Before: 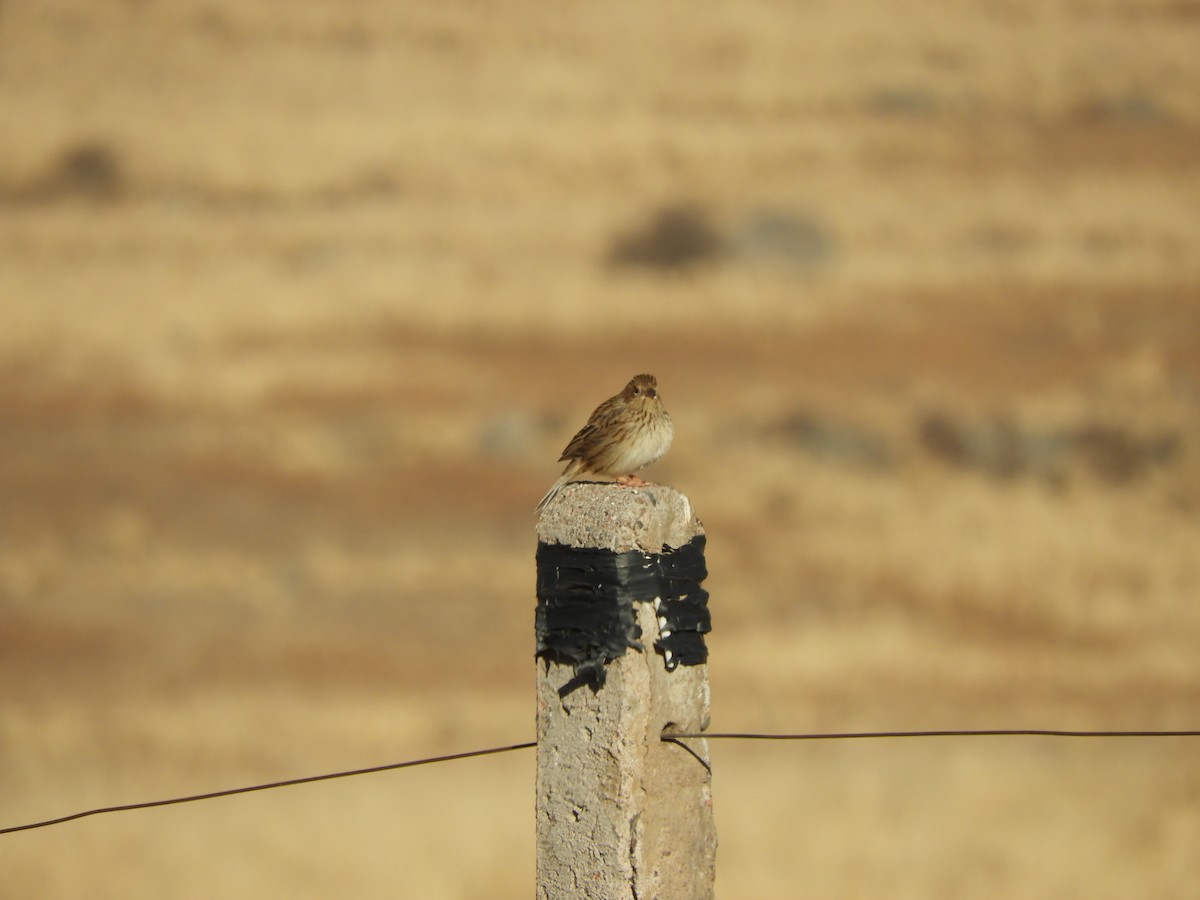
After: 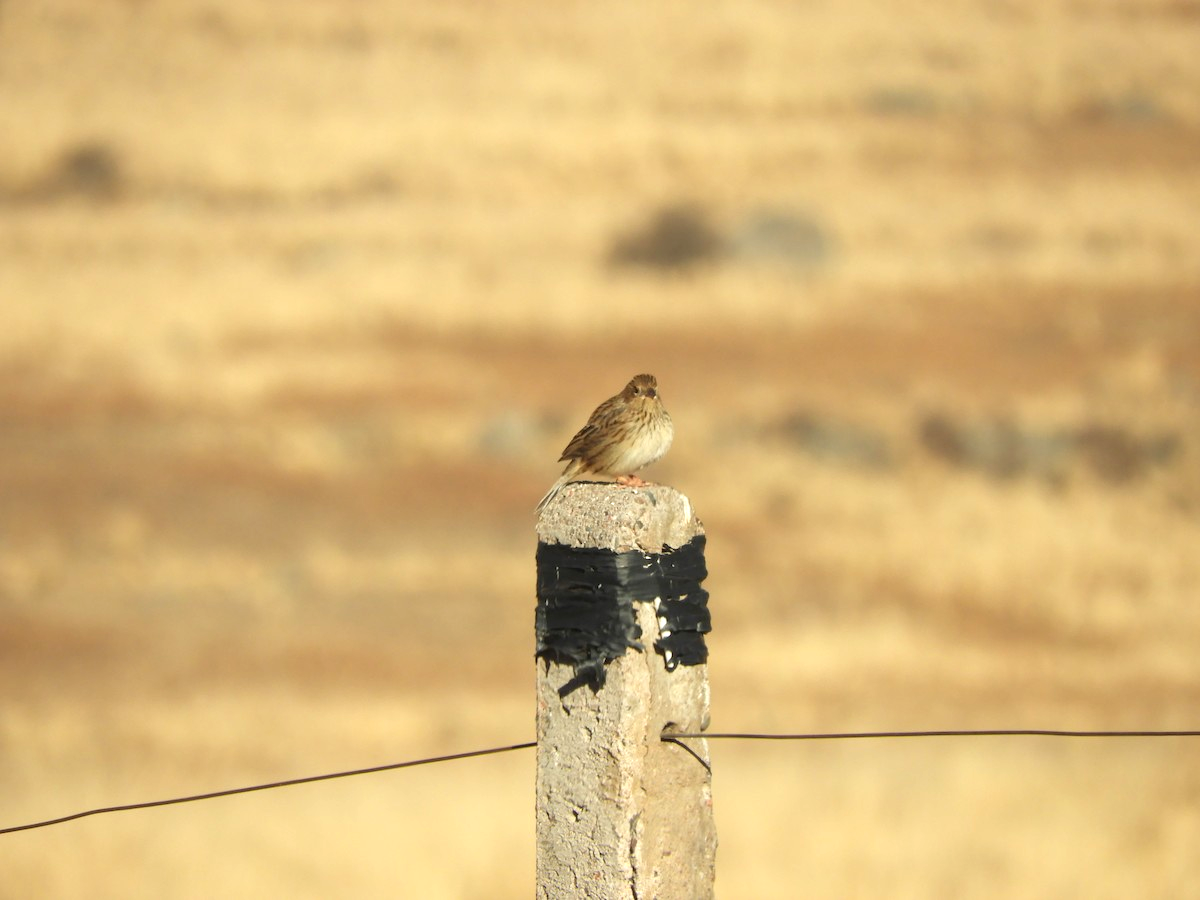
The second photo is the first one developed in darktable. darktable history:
exposure: black level correction 0, exposure 0.692 EV, compensate exposure bias true, compensate highlight preservation false
